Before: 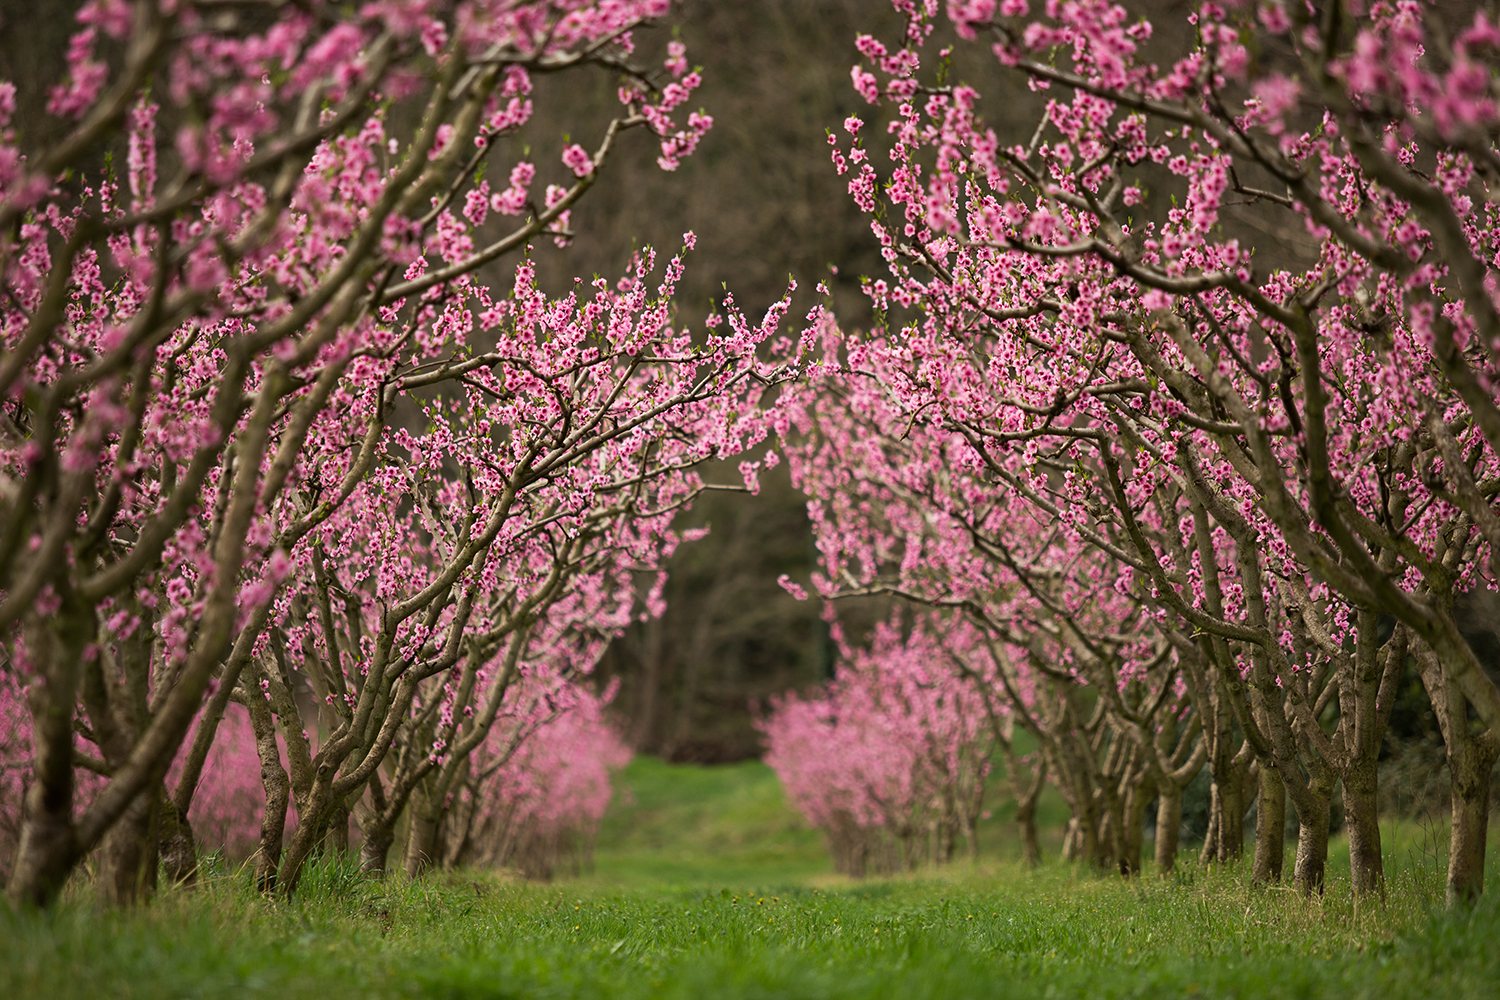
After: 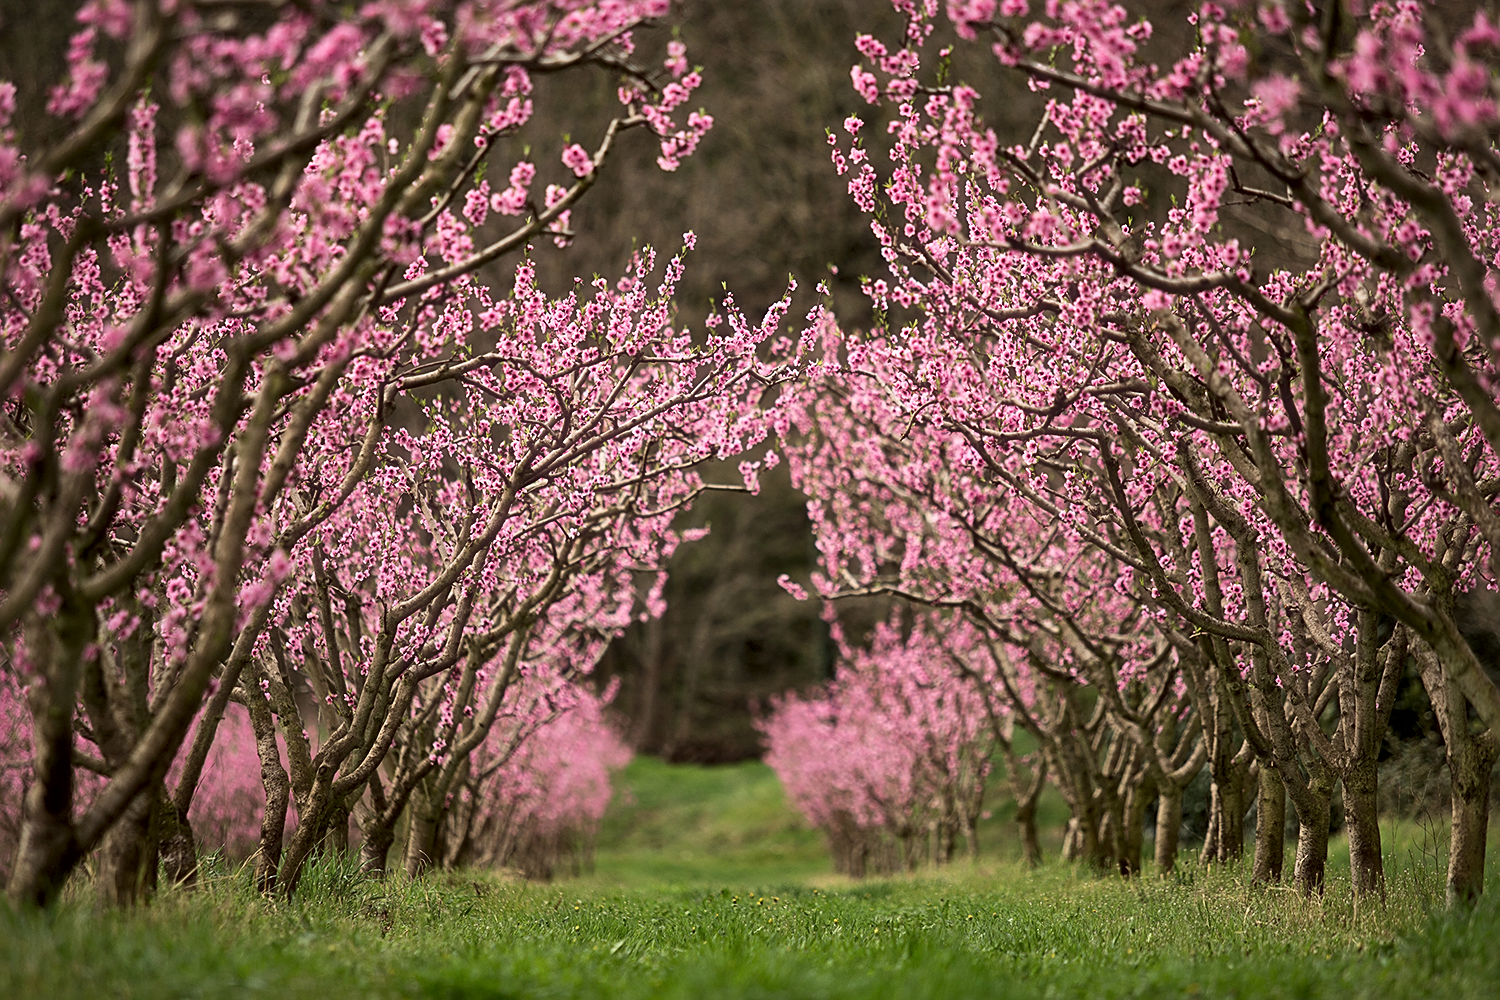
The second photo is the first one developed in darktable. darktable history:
local contrast: mode bilateral grid, contrast 25, coarseness 60, detail 151%, midtone range 0.2
sharpen: on, module defaults
haze removal: strength -0.09, distance 0.358, compatibility mode true, adaptive false
